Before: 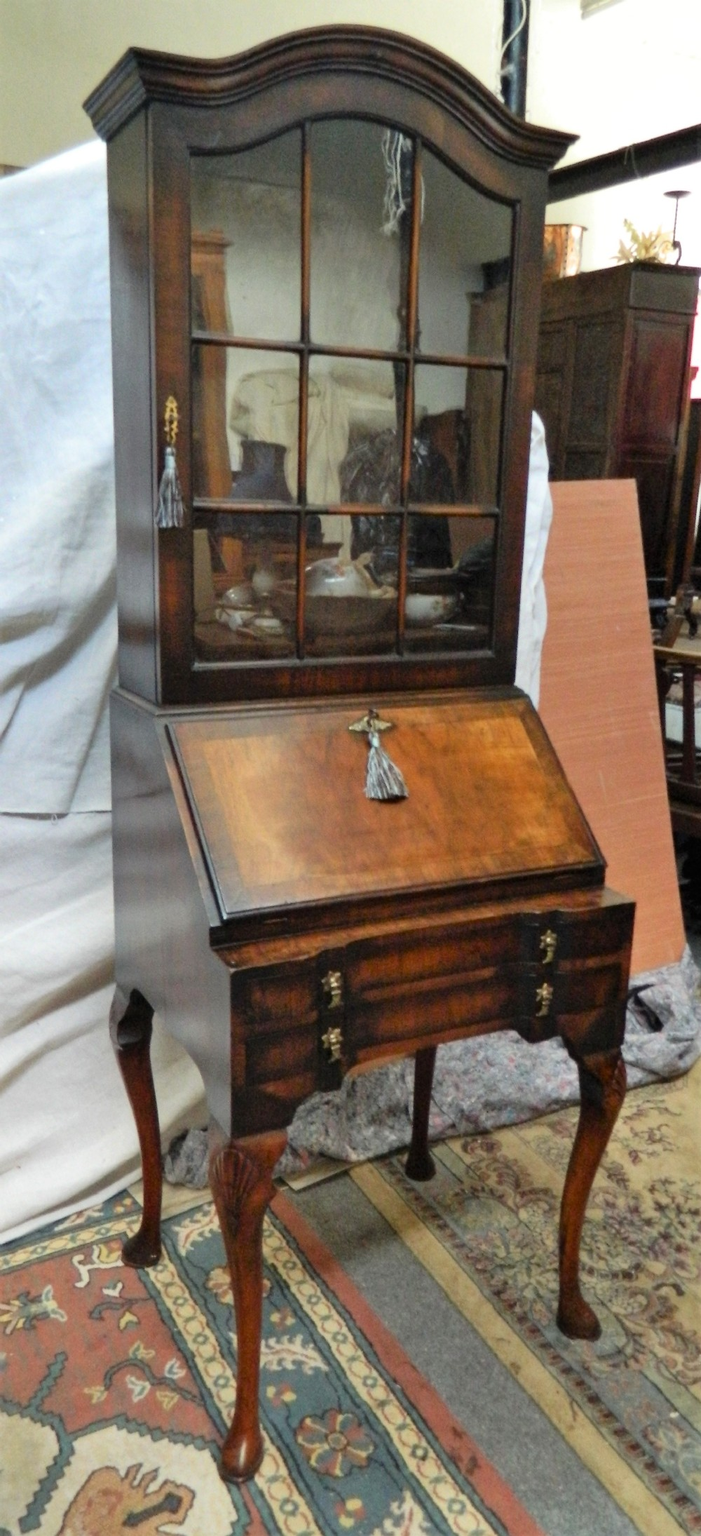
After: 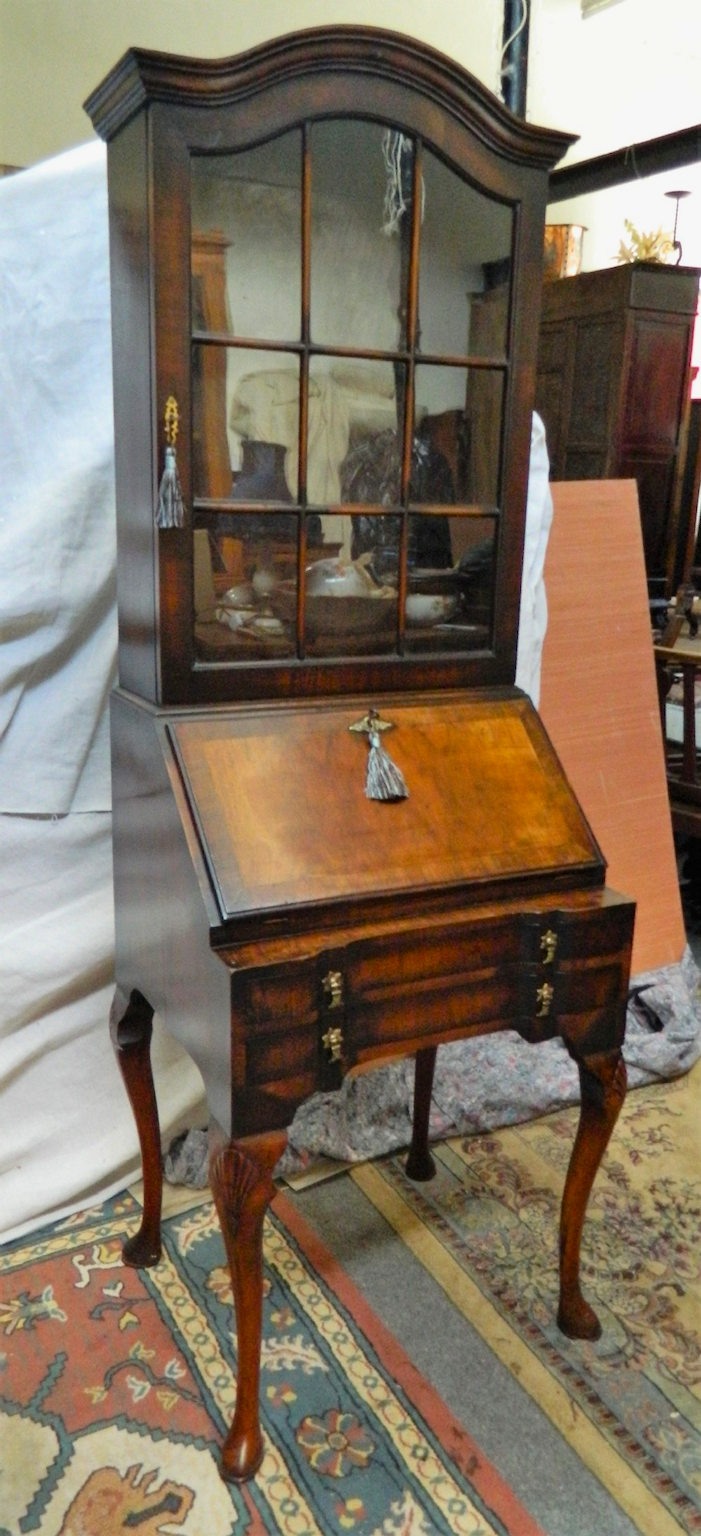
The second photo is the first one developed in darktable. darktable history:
color balance rgb: perceptual saturation grading › global saturation 19.686%, perceptual brilliance grading › global brilliance 1.303%, perceptual brilliance grading › highlights -3.889%
